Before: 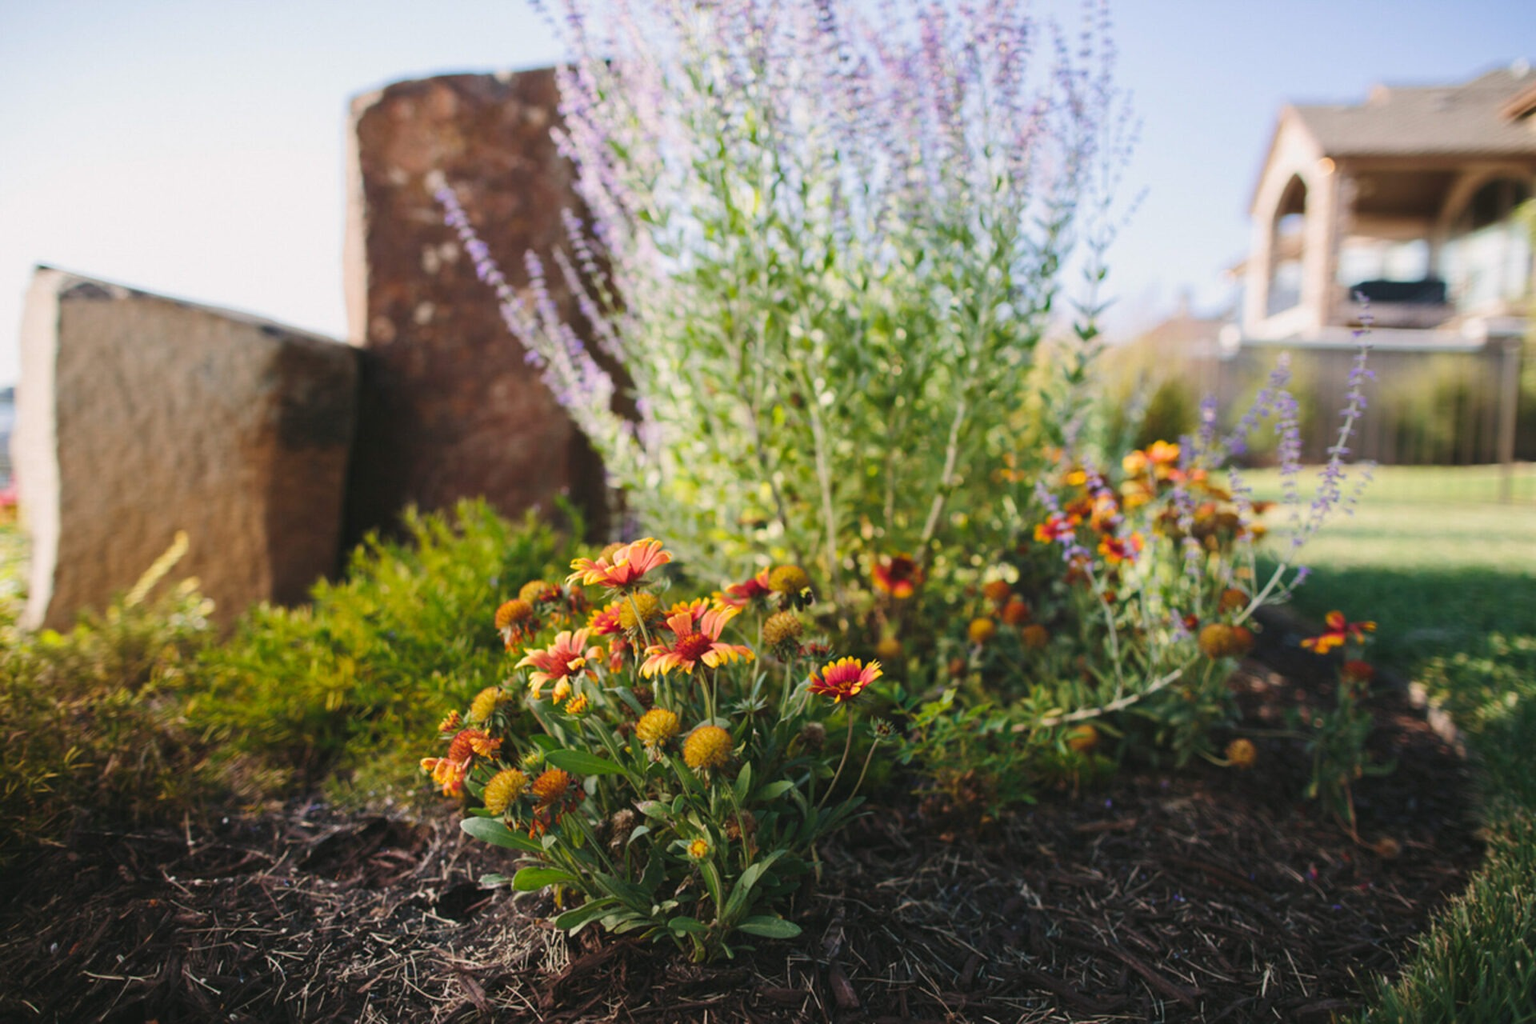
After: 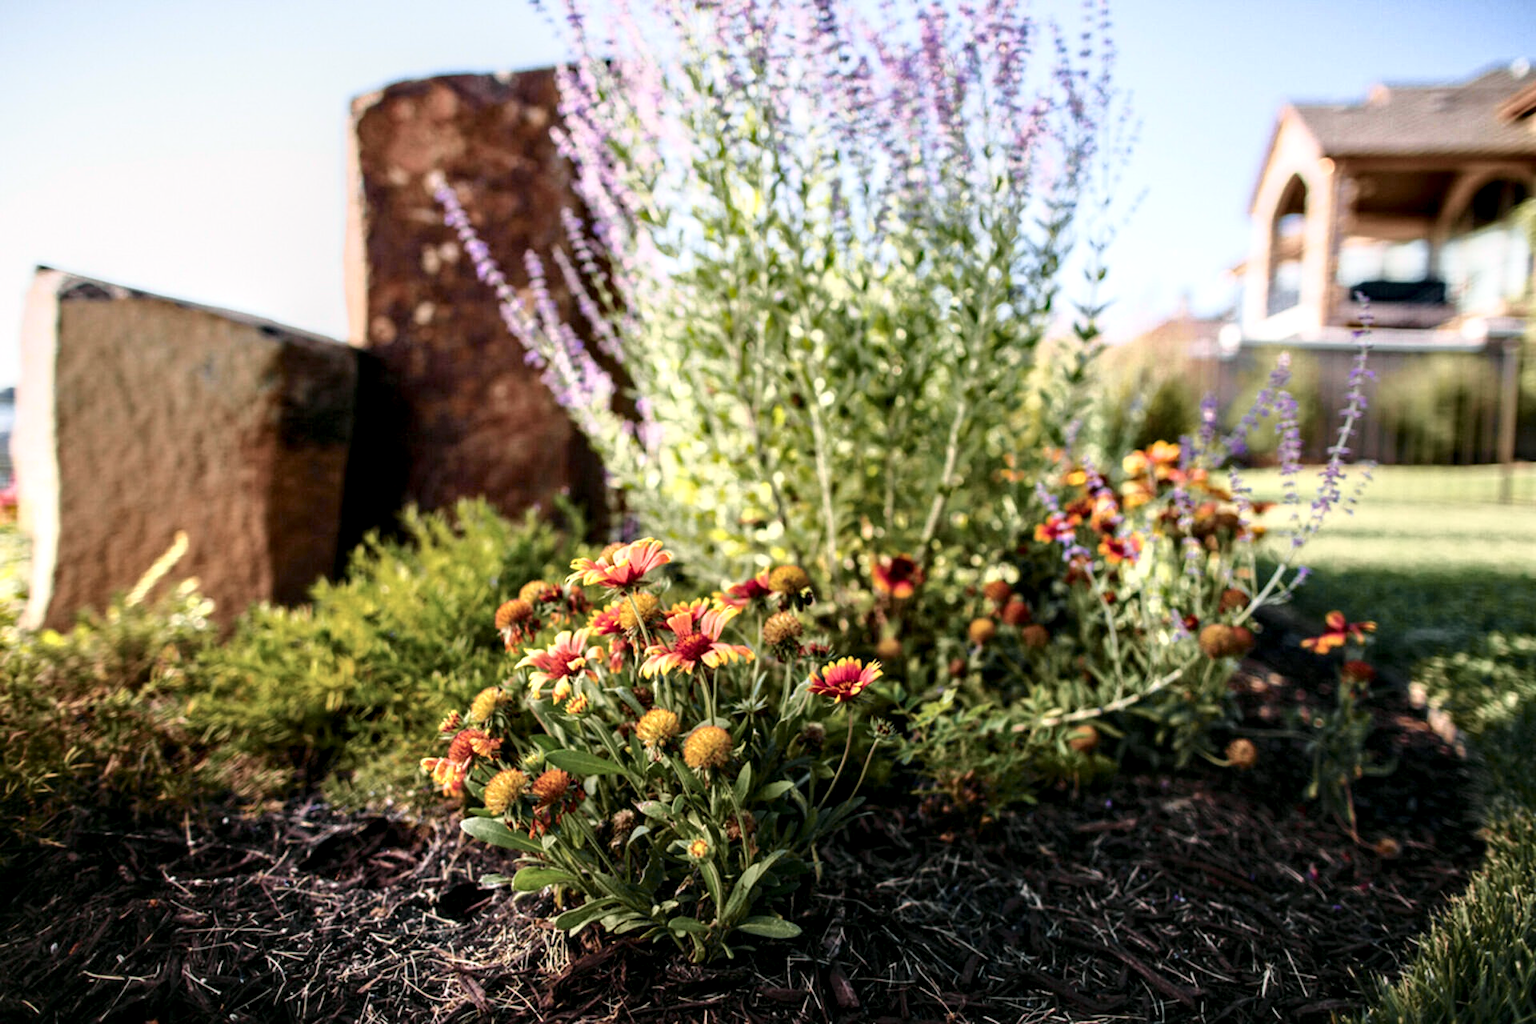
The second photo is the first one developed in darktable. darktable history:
local contrast: highlights 60%, shadows 60%, detail 160%
tone curve: curves: ch0 [(0, 0) (0.105, 0.068) (0.195, 0.162) (0.283, 0.283) (0.384, 0.404) (0.485, 0.531) (0.638, 0.681) (0.795, 0.879) (1, 0.977)]; ch1 [(0, 0) (0.161, 0.092) (0.35, 0.33) (0.379, 0.401) (0.456, 0.469) (0.504, 0.5) (0.512, 0.514) (0.58, 0.597) (0.635, 0.646) (1, 1)]; ch2 [(0, 0) (0.371, 0.362) (0.437, 0.437) (0.5, 0.5) (0.53, 0.523) (0.56, 0.58) (0.622, 0.606) (1, 1)], color space Lab, independent channels, preserve colors none
haze removal: compatibility mode true, adaptive false
